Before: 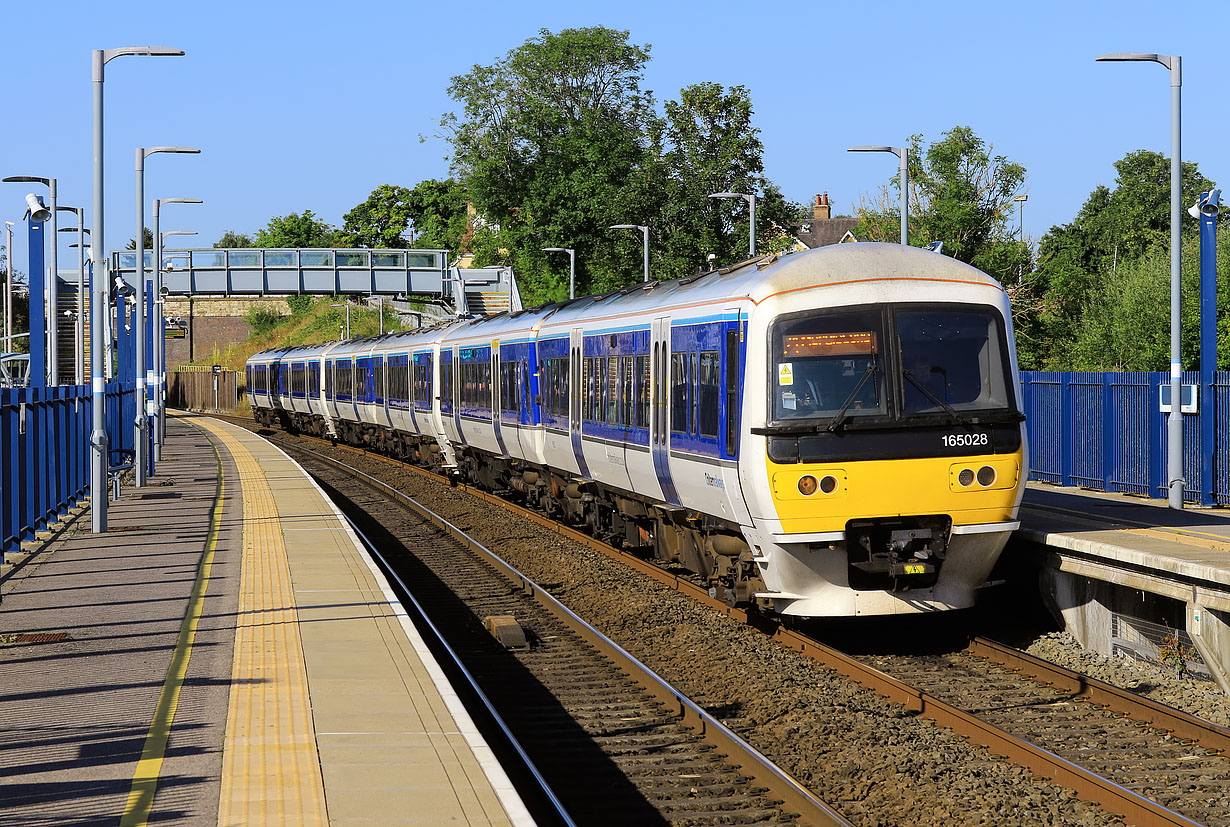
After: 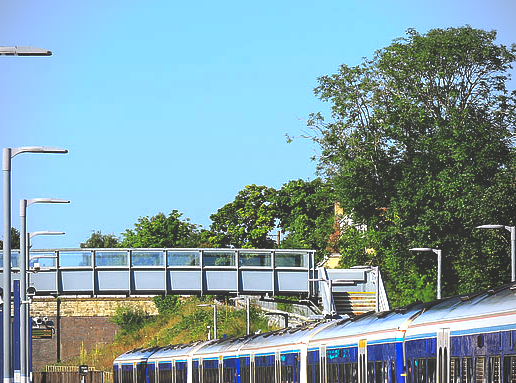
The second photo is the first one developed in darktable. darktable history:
crop and rotate: left 10.817%, top 0.062%, right 47.194%, bottom 53.626%
vignetting: on, module defaults
exposure: exposure 0.6 EV, compensate highlight preservation false
rgb curve: curves: ch0 [(0, 0.186) (0.314, 0.284) (0.775, 0.708) (1, 1)], compensate middle gray true, preserve colors none
